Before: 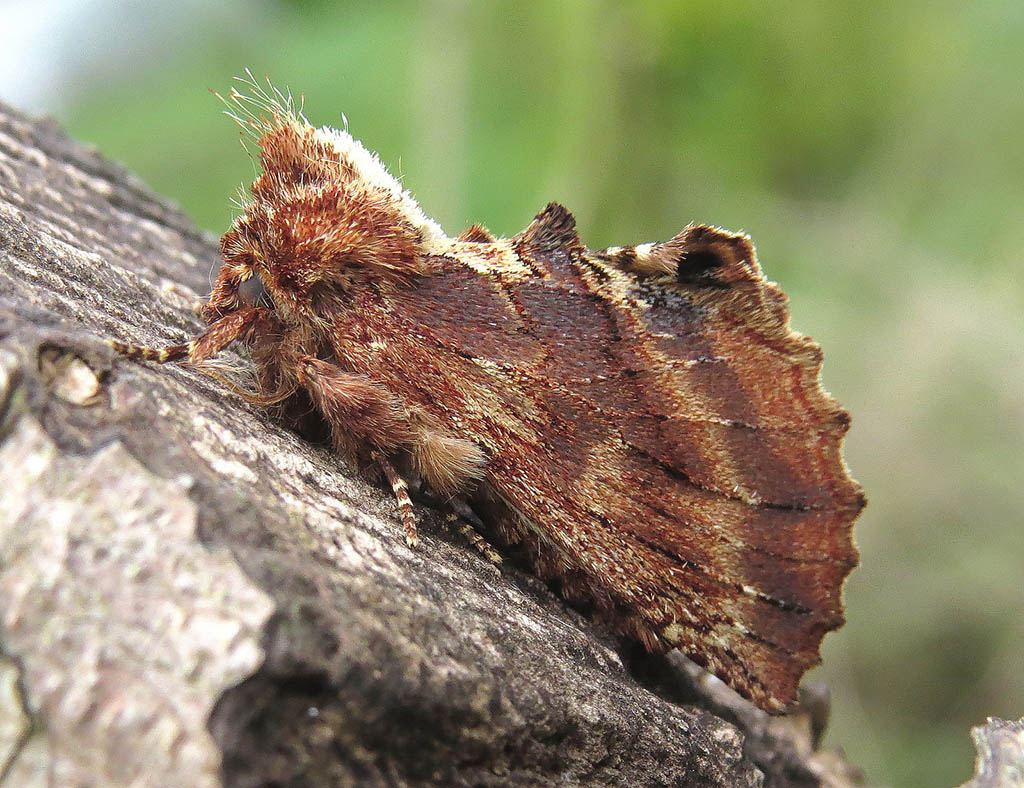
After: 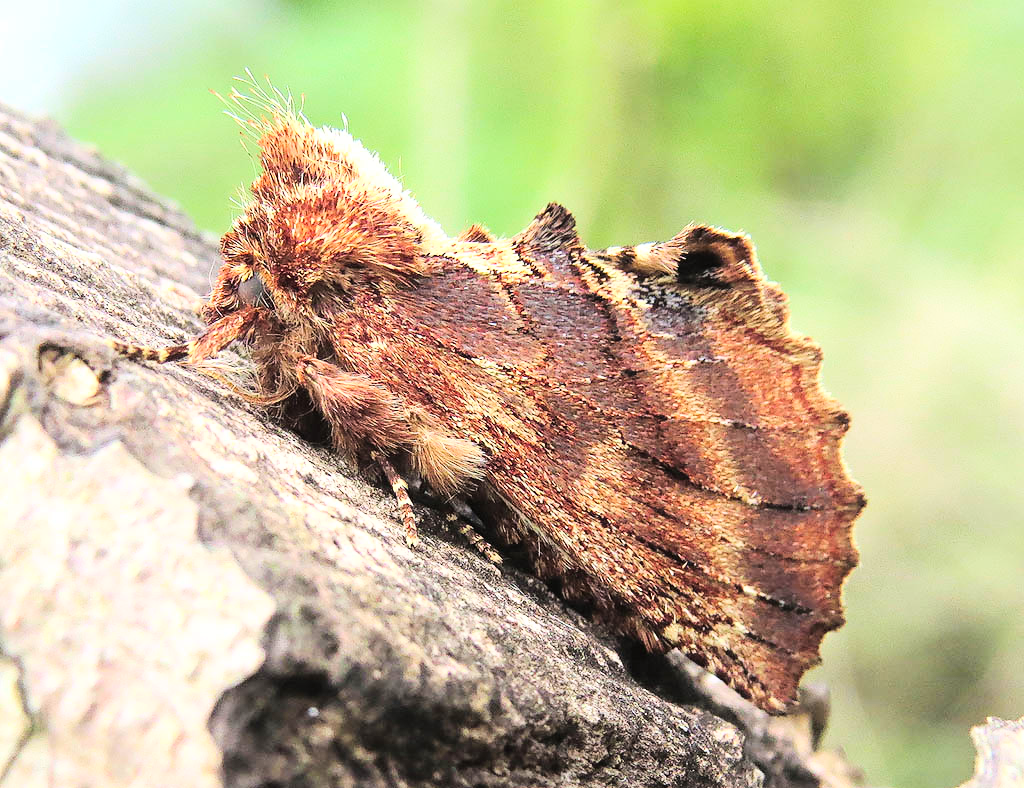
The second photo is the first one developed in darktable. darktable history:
base curve: curves: ch0 [(0, 0.003) (0.001, 0.002) (0.006, 0.004) (0.02, 0.022) (0.048, 0.086) (0.094, 0.234) (0.162, 0.431) (0.258, 0.629) (0.385, 0.8) (0.548, 0.918) (0.751, 0.988) (1, 1)], exposure shift 0.01
